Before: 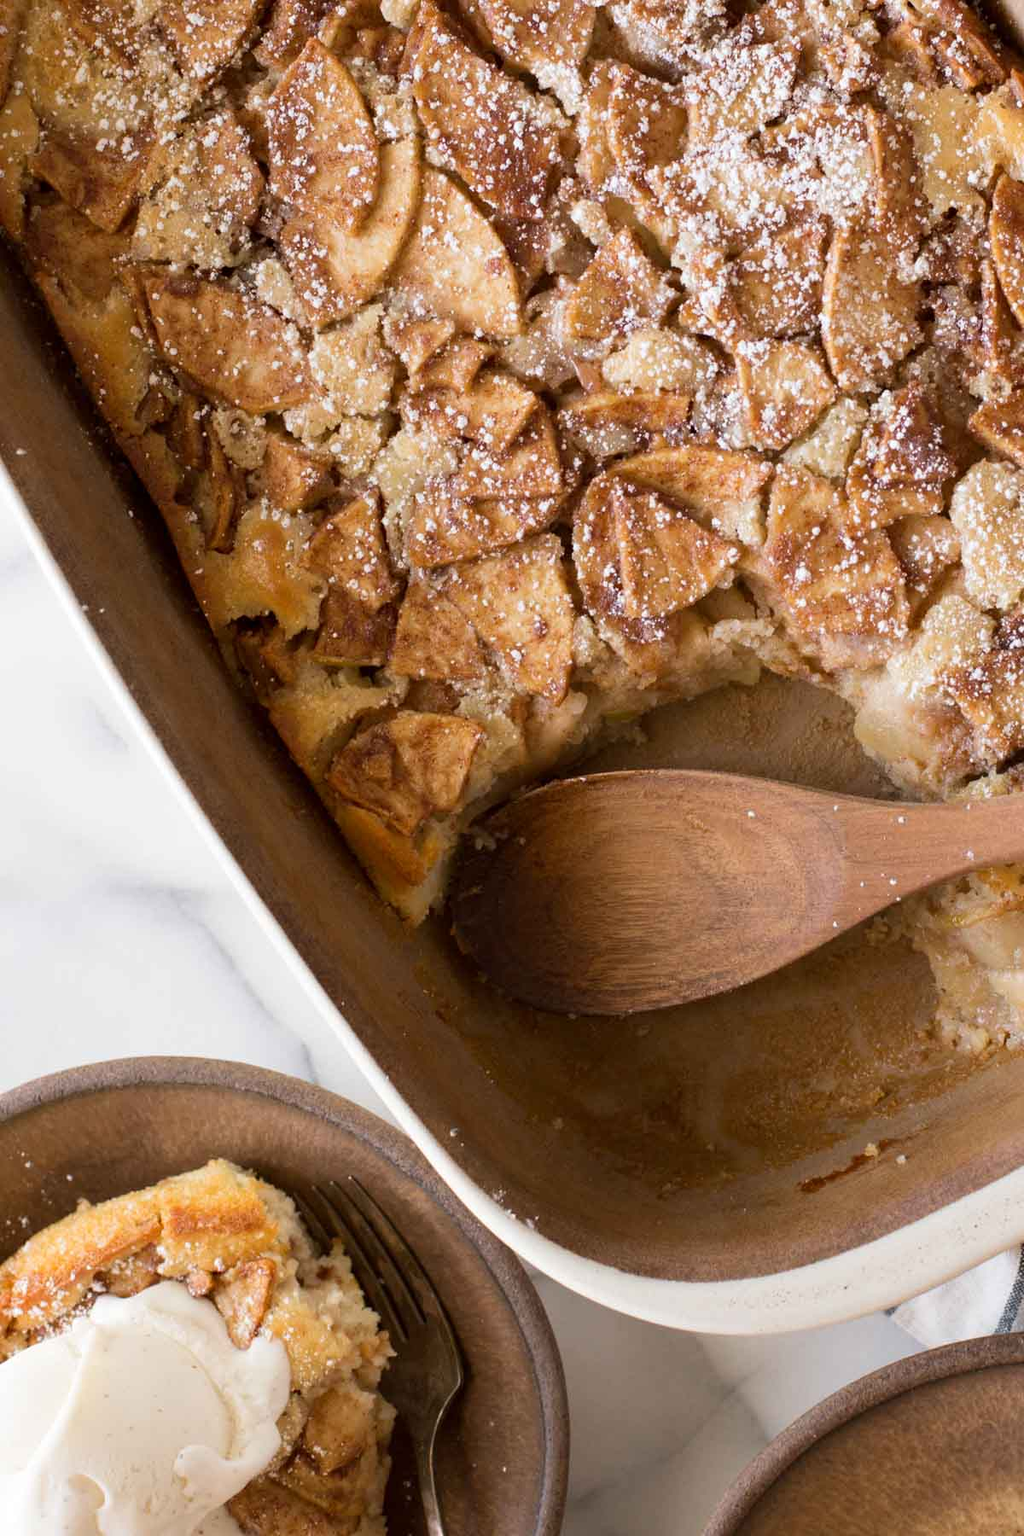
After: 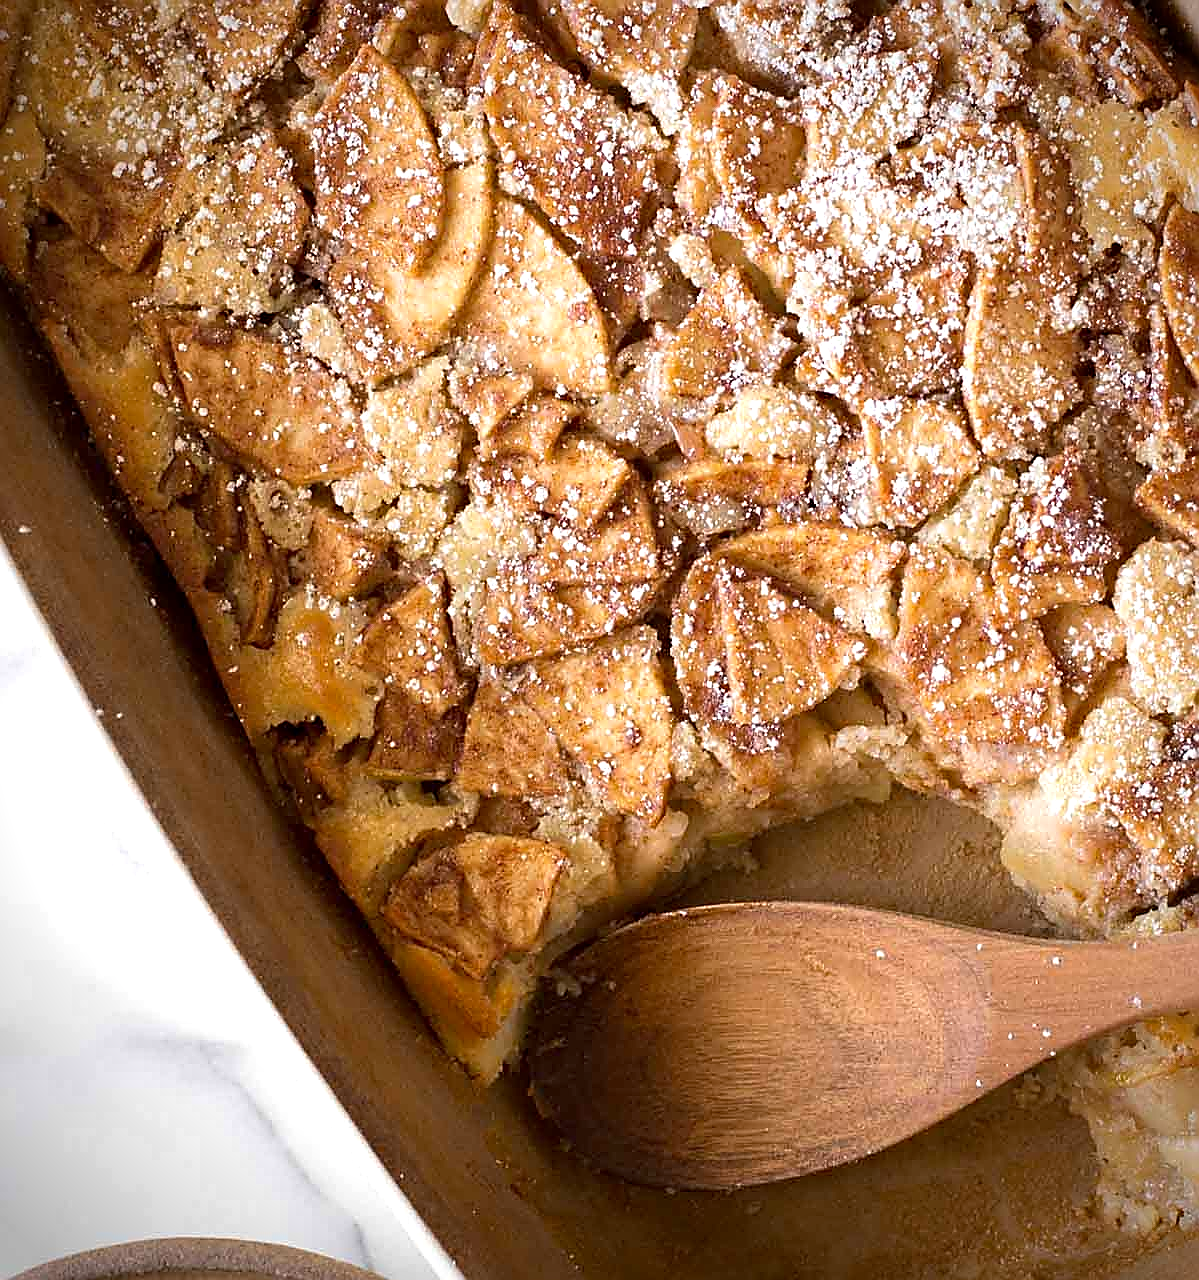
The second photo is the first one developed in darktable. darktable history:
vignetting: brightness -0.601, saturation 0.003
haze removal: compatibility mode true, adaptive false
crop: right 0.001%, bottom 28.88%
sharpen: radius 1.398, amount 1.255, threshold 0.66
exposure: black level correction 0.001, exposure 0.499 EV, compensate highlight preservation false
